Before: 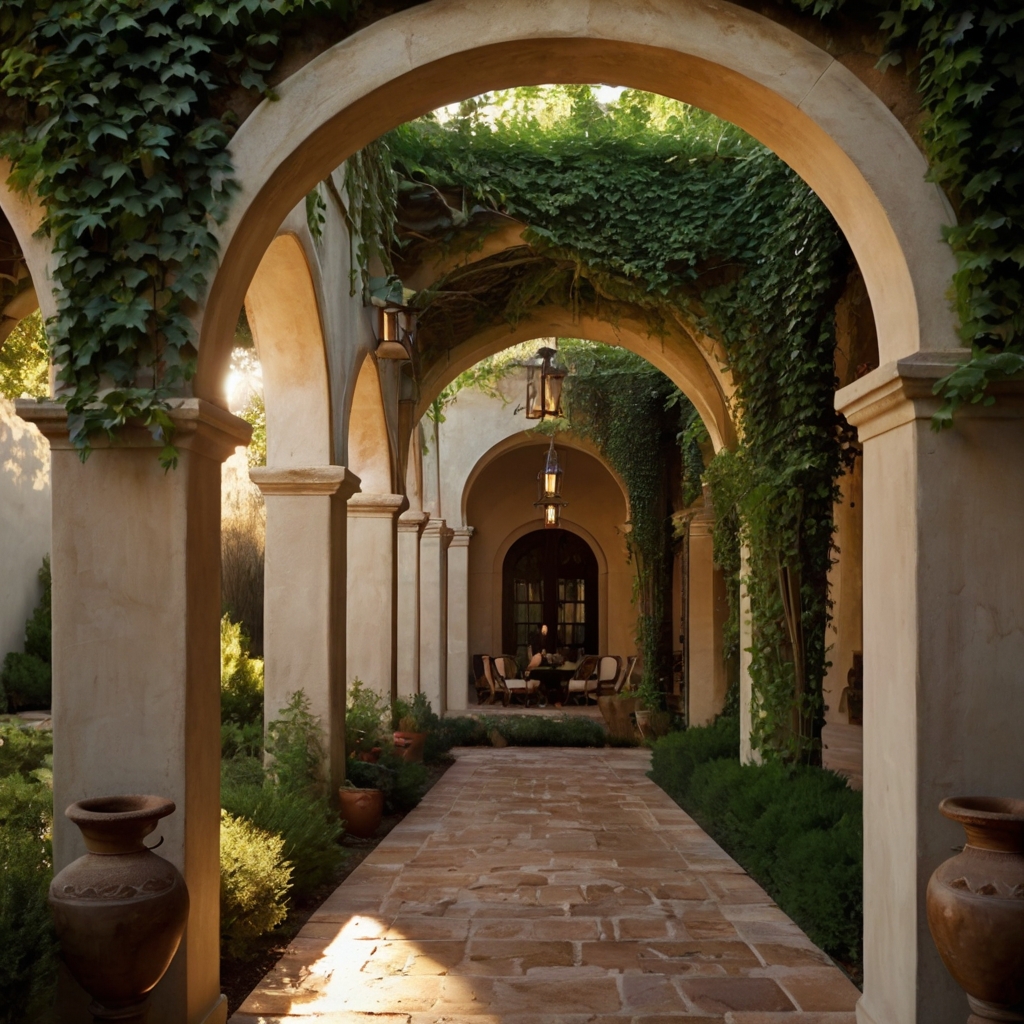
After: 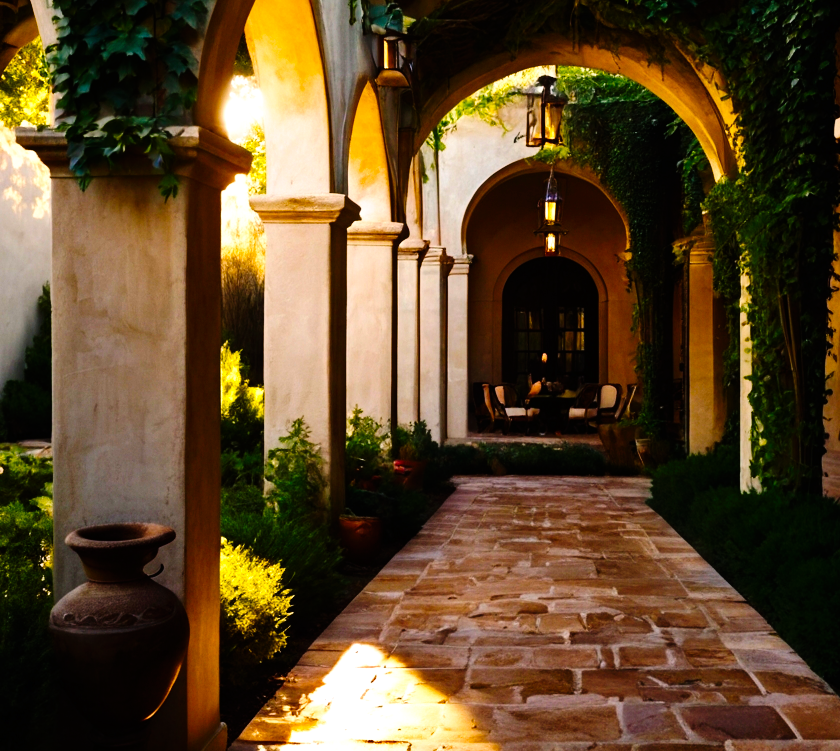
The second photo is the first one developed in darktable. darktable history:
crop: top 26.619%, right 17.96%
tone equalizer: -8 EV -0.732 EV, -7 EV -0.722 EV, -6 EV -0.596 EV, -5 EV -0.421 EV, -3 EV 0.391 EV, -2 EV 0.6 EV, -1 EV 0.682 EV, +0 EV 0.776 EV, edges refinement/feathering 500, mask exposure compensation -1.57 EV, preserve details no
color balance rgb: highlights gain › chroma 3.74%, highlights gain › hue 57.98°, perceptual saturation grading › global saturation 40.701%, global vibrance 27.292%
color calibration: x 0.37, y 0.382, temperature 4314.09 K, saturation algorithm version 1 (2020)
tone curve: curves: ch0 [(0, 0) (0.003, 0.003) (0.011, 0.005) (0.025, 0.008) (0.044, 0.012) (0.069, 0.02) (0.1, 0.031) (0.136, 0.047) (0.177, 0.088) (0.224, 0.141) (0.277, 0.222) (0.335, 0.32) (0.399, 0.422) (0.468, 0.523) (0.543, 0.623) (0.623, 0.716) (0.709, 0.796) (0.801, 0.88) (0.898, 0.958) (1, 1)], preserve colors none
